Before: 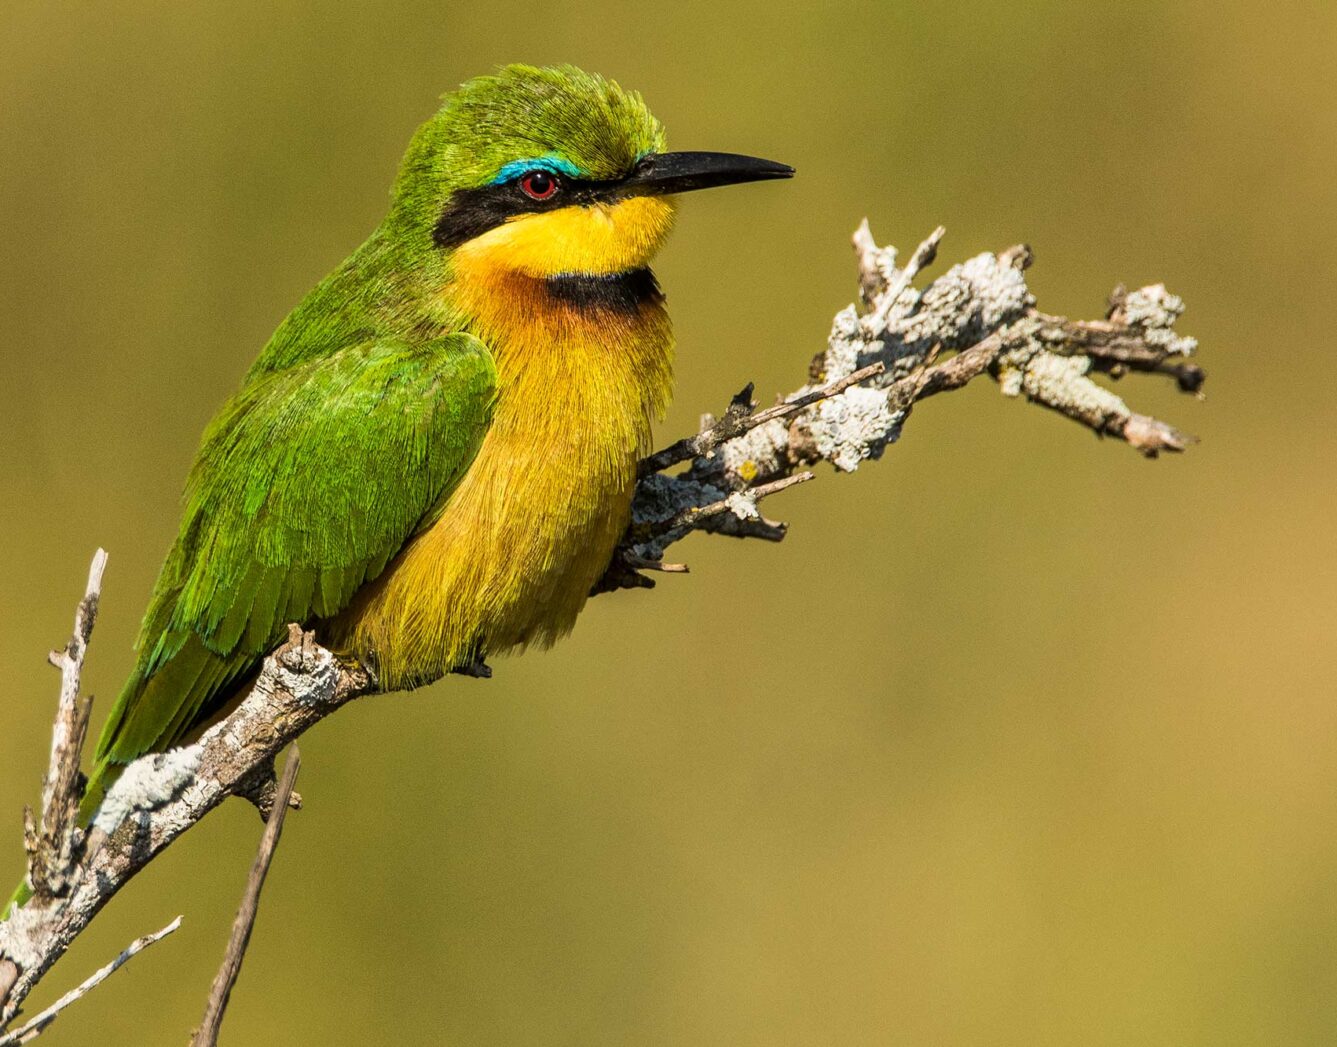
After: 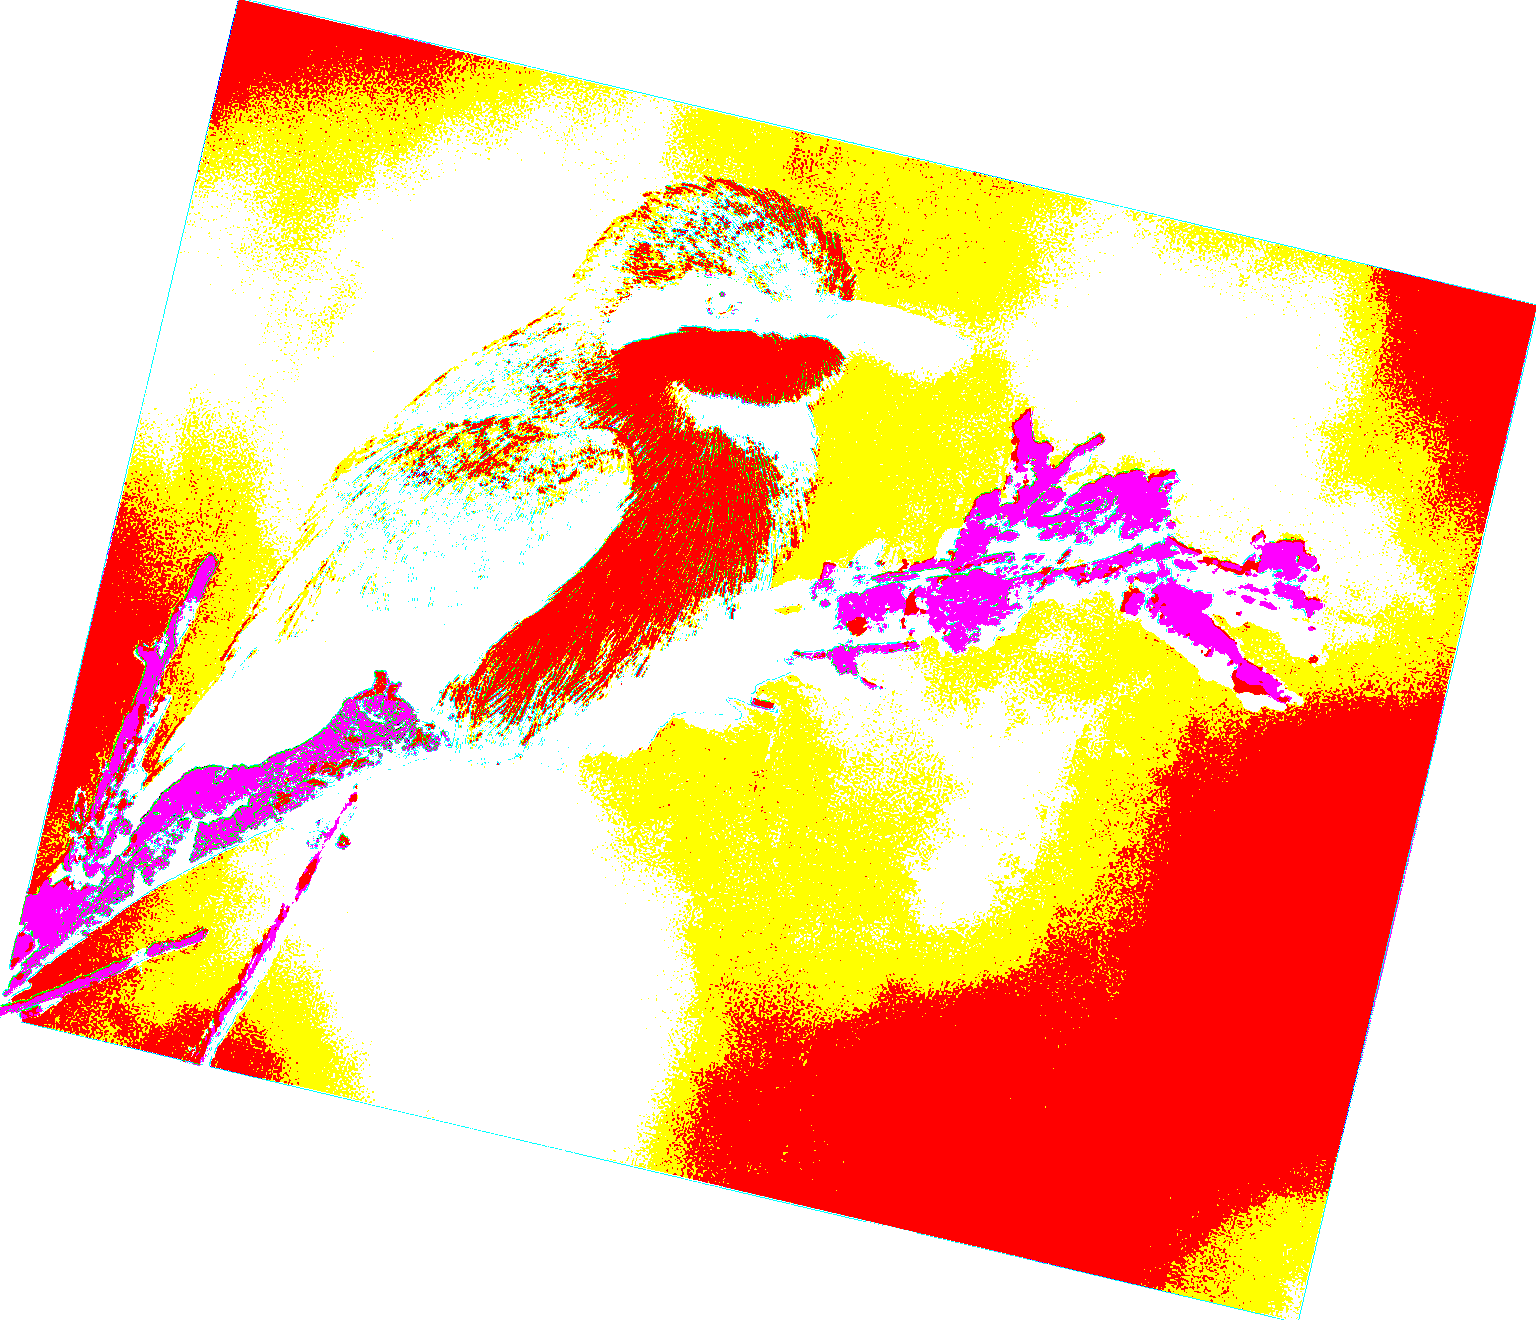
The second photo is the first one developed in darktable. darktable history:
color contrast: green-magenta contrast 0.81
exposure: black level correction 0, exposure 0.5 EV, compensate exposure bias true, compensate highlight preservation false
levels: levels [0.721, 0.937, 0.997]
rotate and perspective: rotation 13.27°, automatic cropping off
white balance: red 4.26, blue 1.802
local contrast: on, module defaults
